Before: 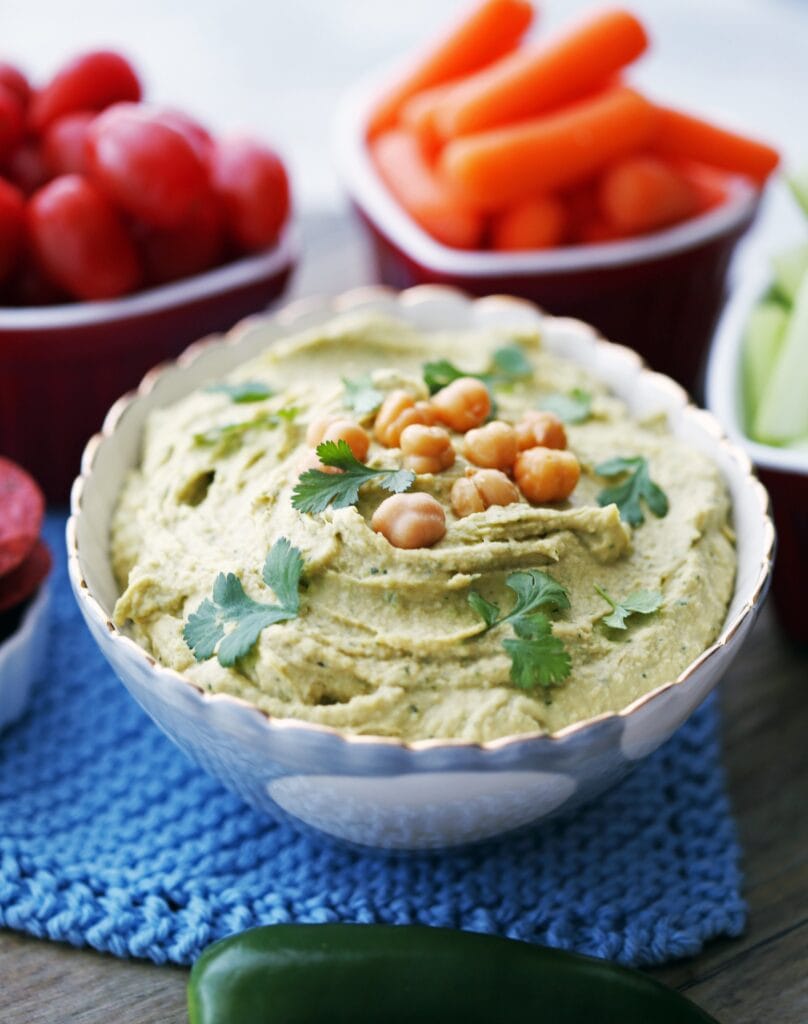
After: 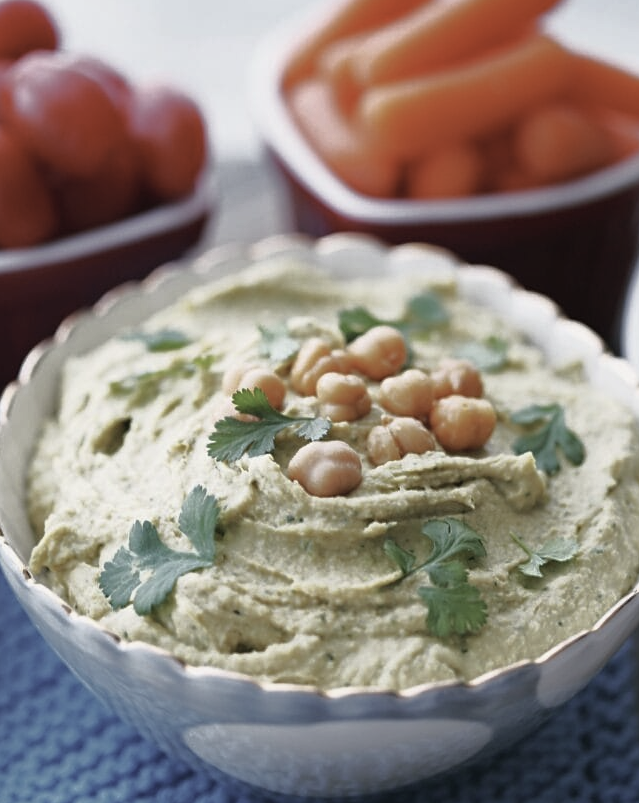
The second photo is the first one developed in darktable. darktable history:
tone curve: curves: ch0 [(0, 0) (0.48, 0.431) (0.7, 0.609) (0.864, 0.854) (1, 1)], color space Lab, linked channels, preserve colors none
sharpen: amount 0.204
crop and rotate: left 10.458%, top 5.079%, right 10.445%, bottom 16.493%
contrast brightness saturation: contrast -0.064, saturation -0.405
shadows and highlights: radius 336.89, shadows 28.05, soften with gaussian
